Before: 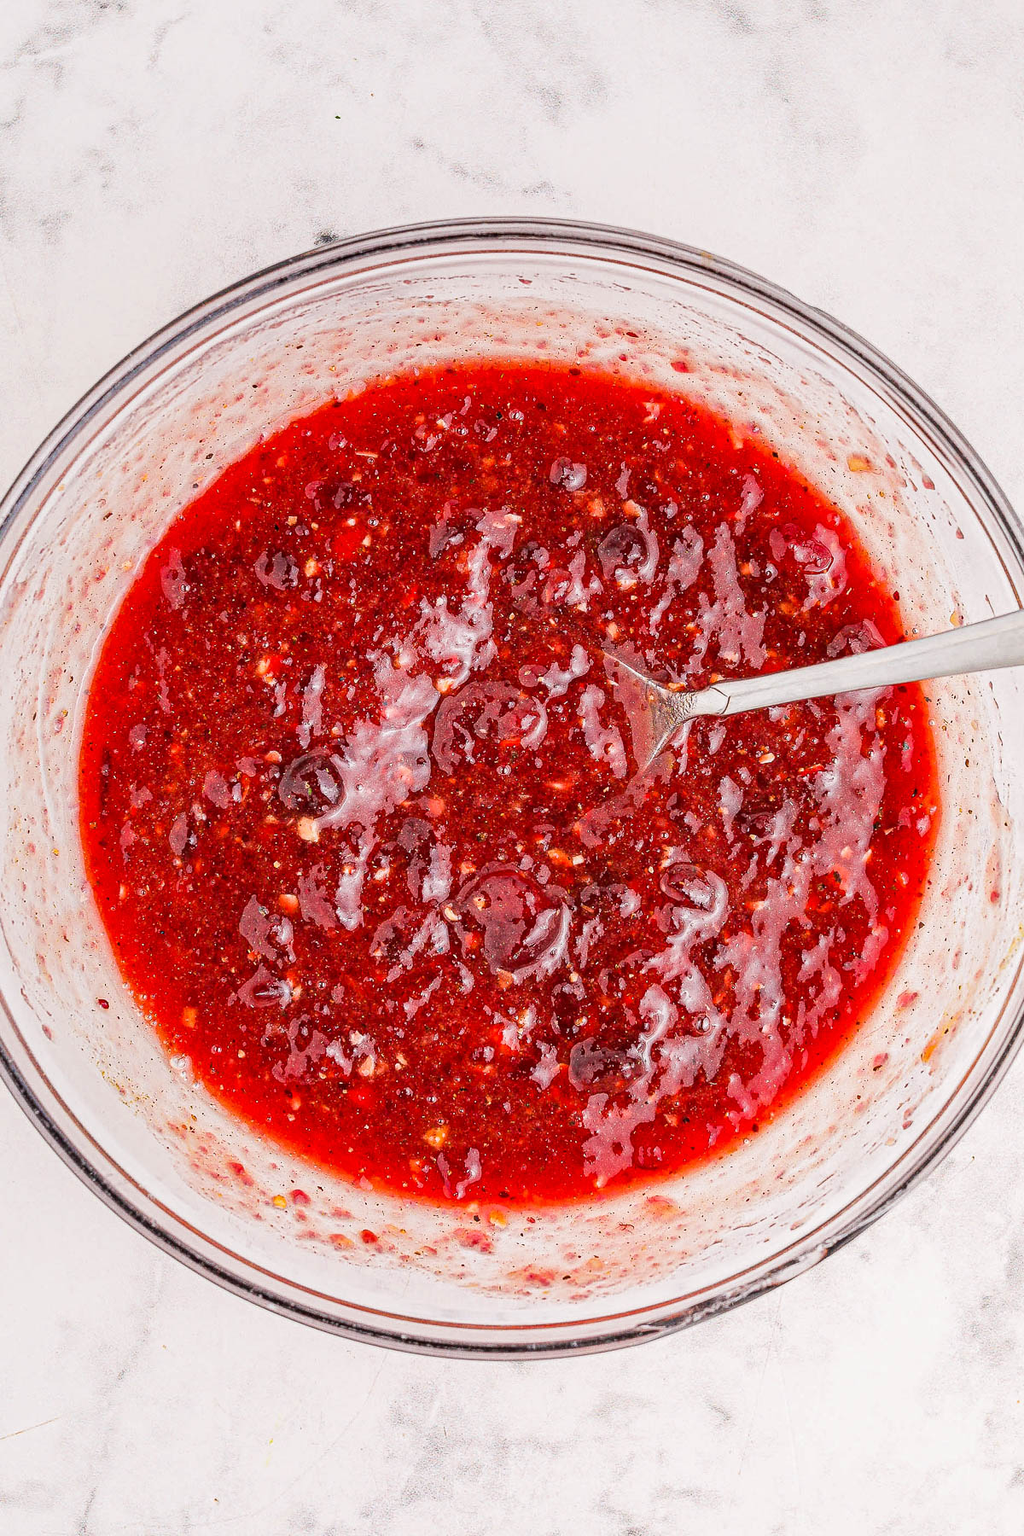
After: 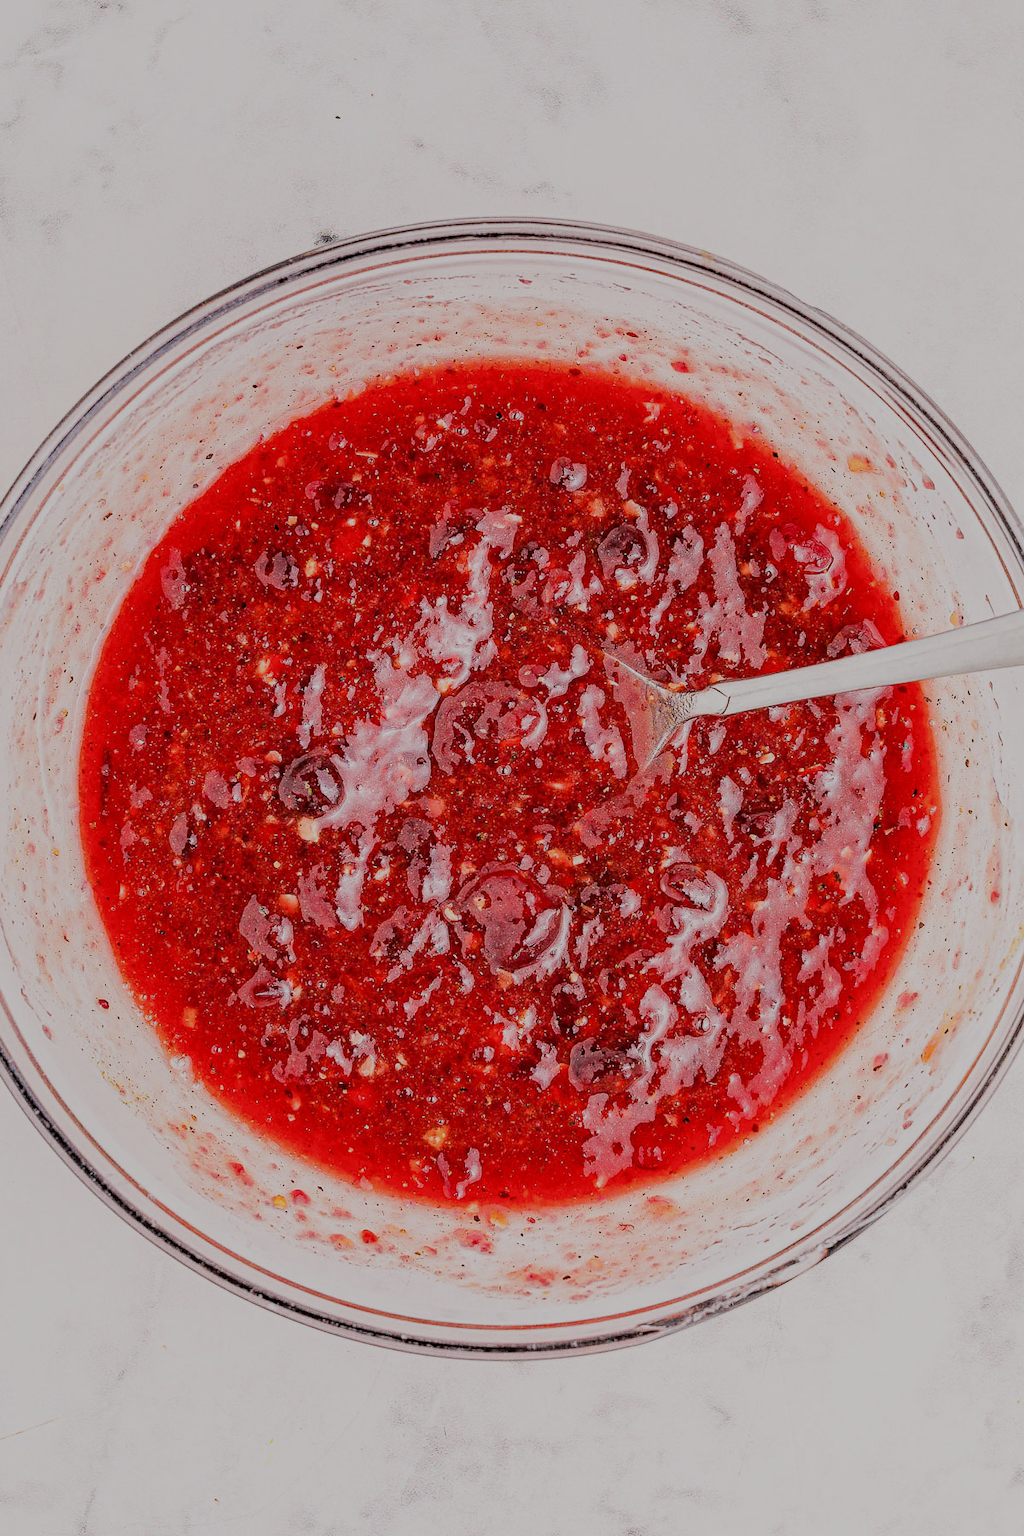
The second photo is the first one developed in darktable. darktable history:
filmic rgb: middle gray luminance 17.96%, black relative exposure -7.55 EV, white relative exposure 8.46 EV, target black luminance 0%, hardness 2.23, latitude 19.19%, contrast 0.869, highlights saturation mix 3.58%, shadows ↔ highlights balance 10.55%
